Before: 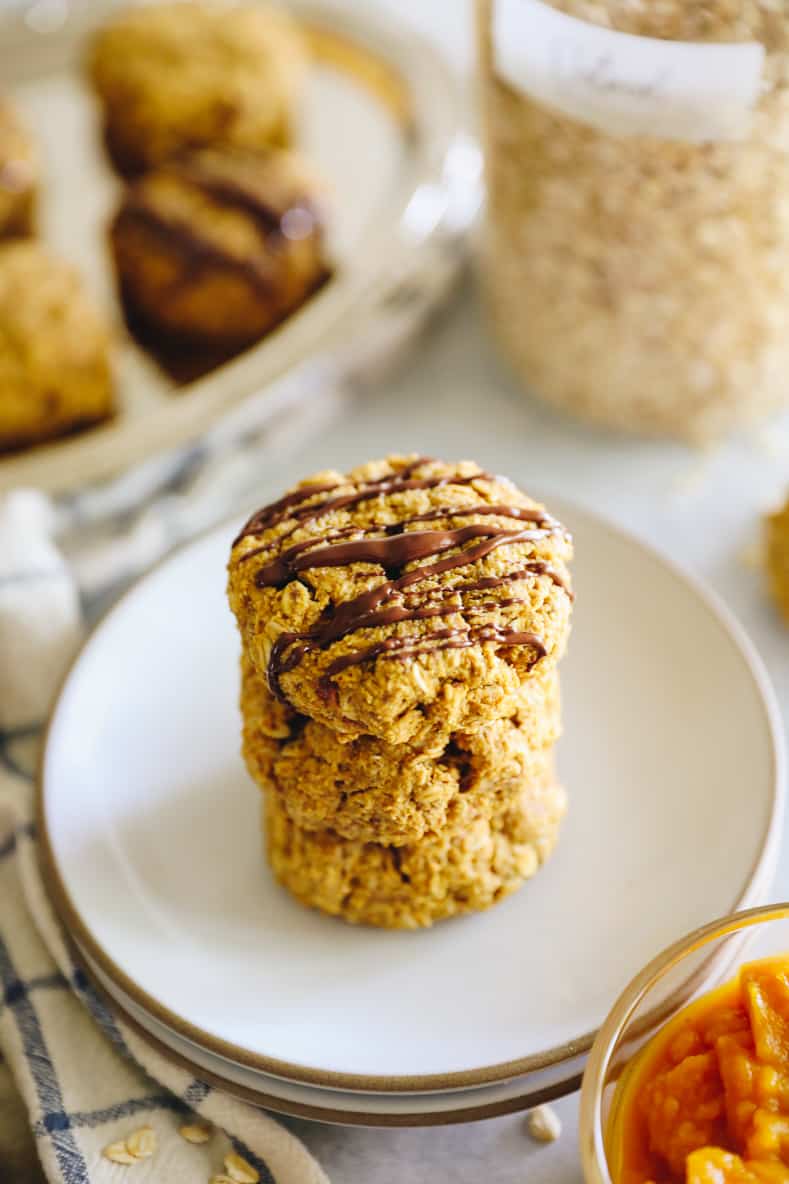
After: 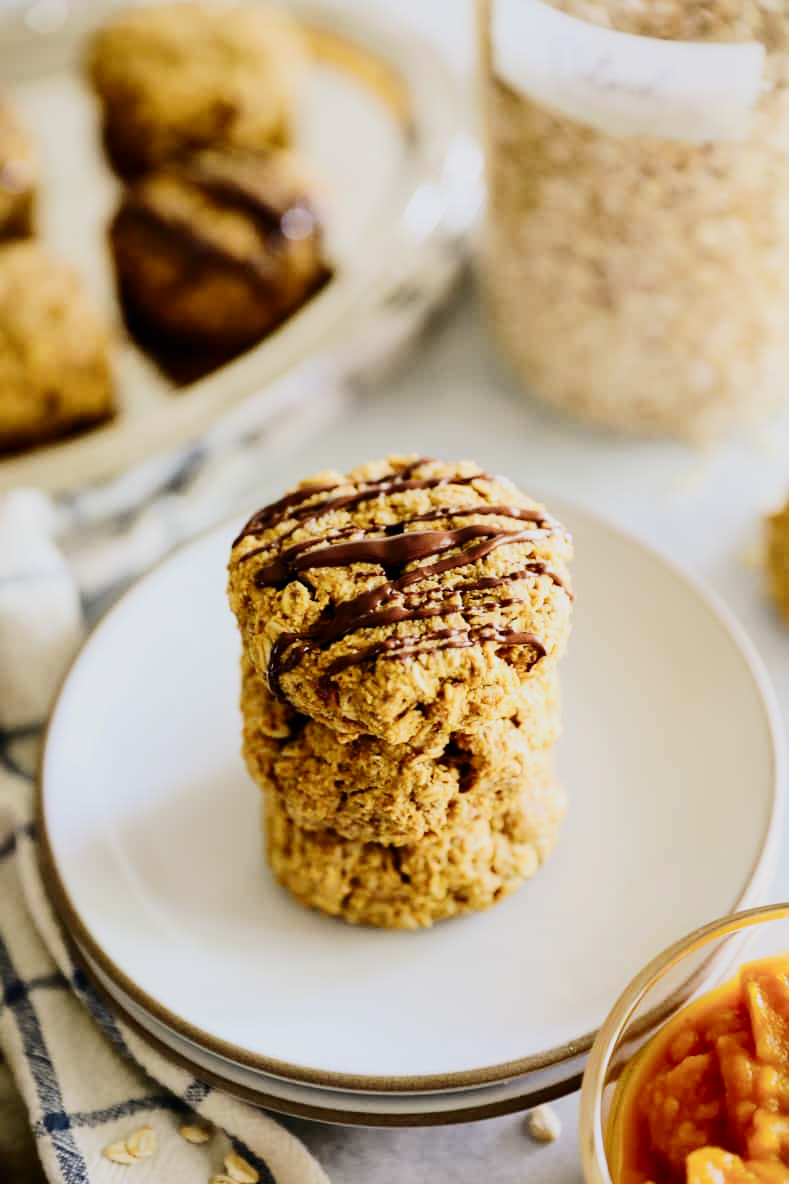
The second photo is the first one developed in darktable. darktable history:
filmic rgb: black relative exposure -7.65 EV, white relative exposure 4.56 EV, hardness 3.61, iterations of high-quality reconstruction 0
contrast brightness saturation: contrast 0.273
